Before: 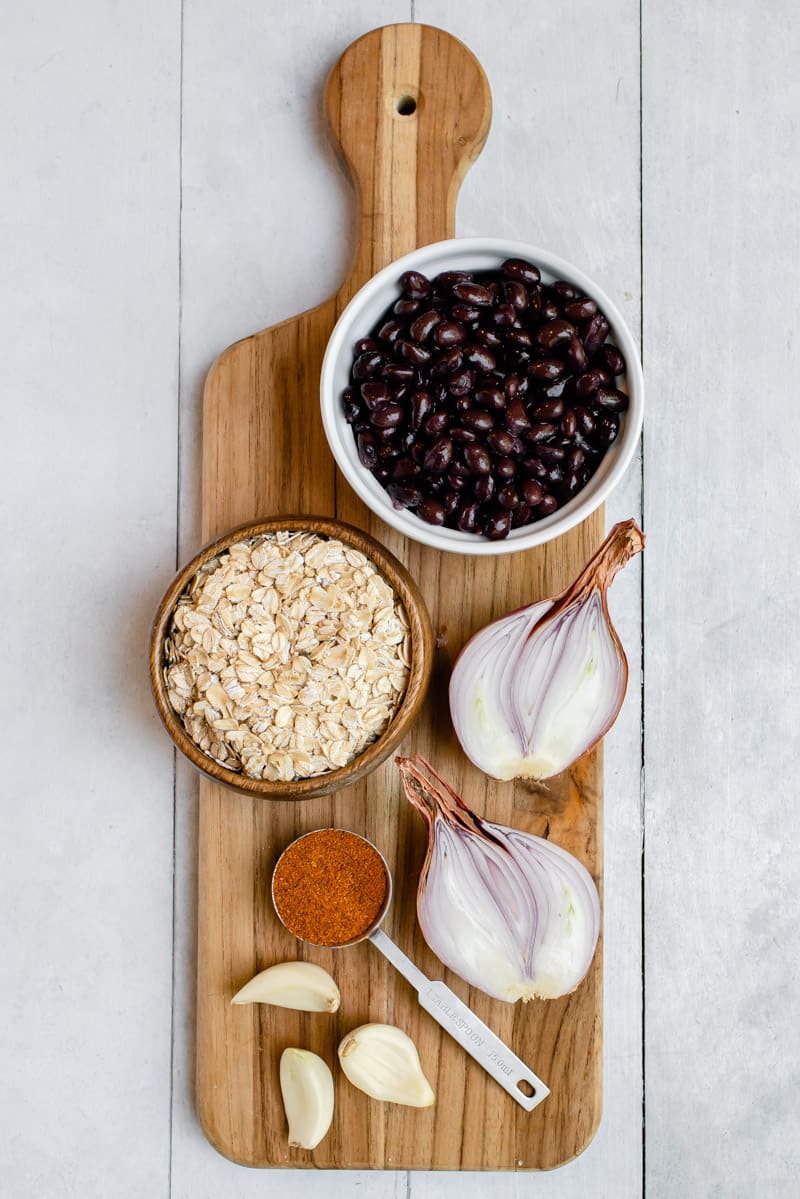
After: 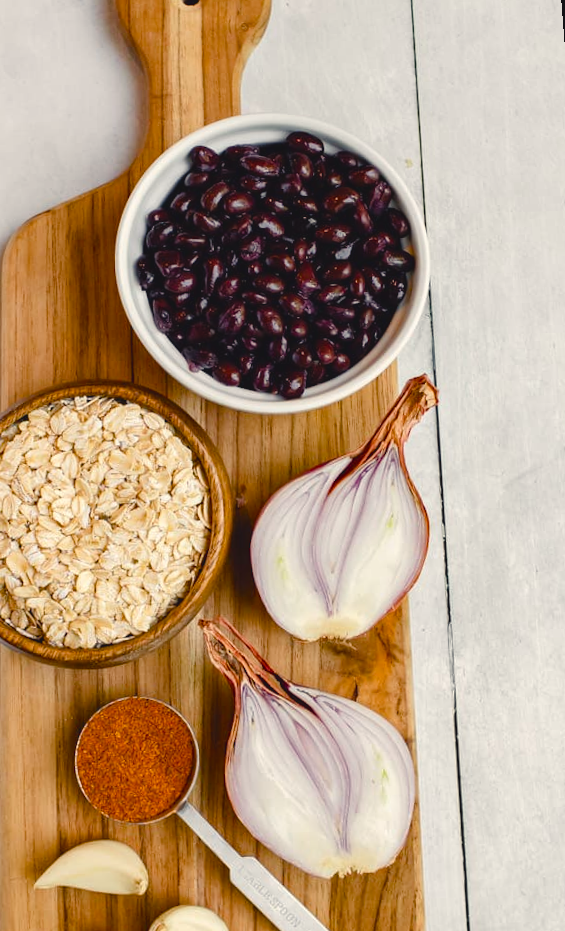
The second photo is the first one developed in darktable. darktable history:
rotate and perspective: rotation -1.68°, lens shift (vertical) -0.146, crop left 0.049, crop right 0.912, crop top 0.032, crop bottom 0.96
crop: left 23.095%, top 5.827%, bottom 11.854%
color balance rgb: shadows lift › chroma 3%, shadows lift › hue 280.8°, power › hue 330°, highlights gain › chroma 3%, highlights gain › hue 75.6°, global offset › luminance 0.7%, perceptual saturation grading › global saturation 20%, perceptual saturation grading › highlights -25%, perceptual saturation grading › shadows 50%, global vibrance 20.33%
